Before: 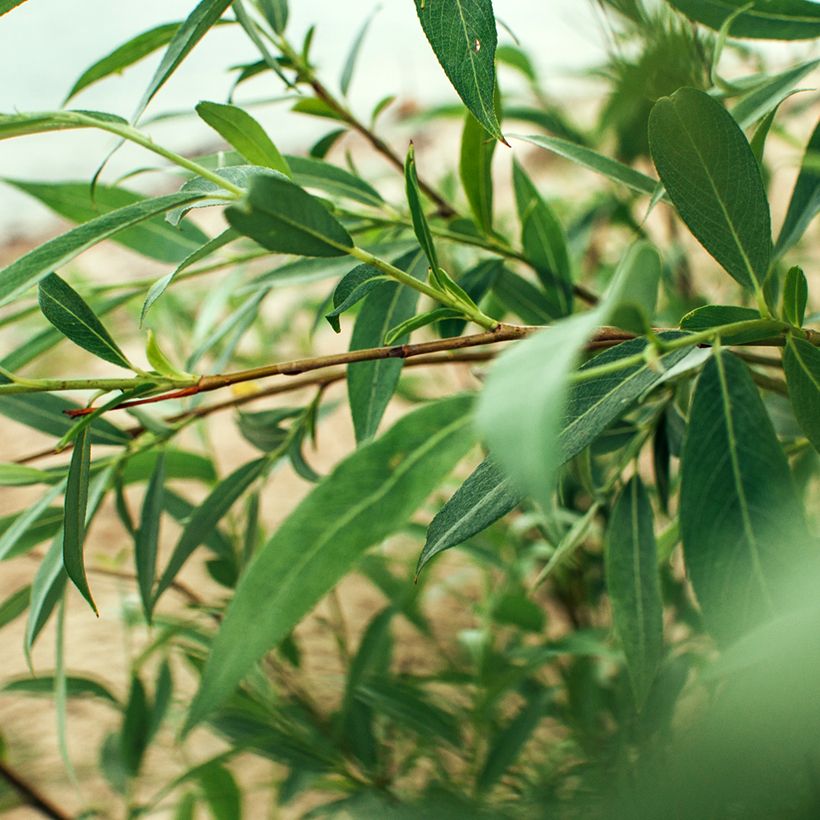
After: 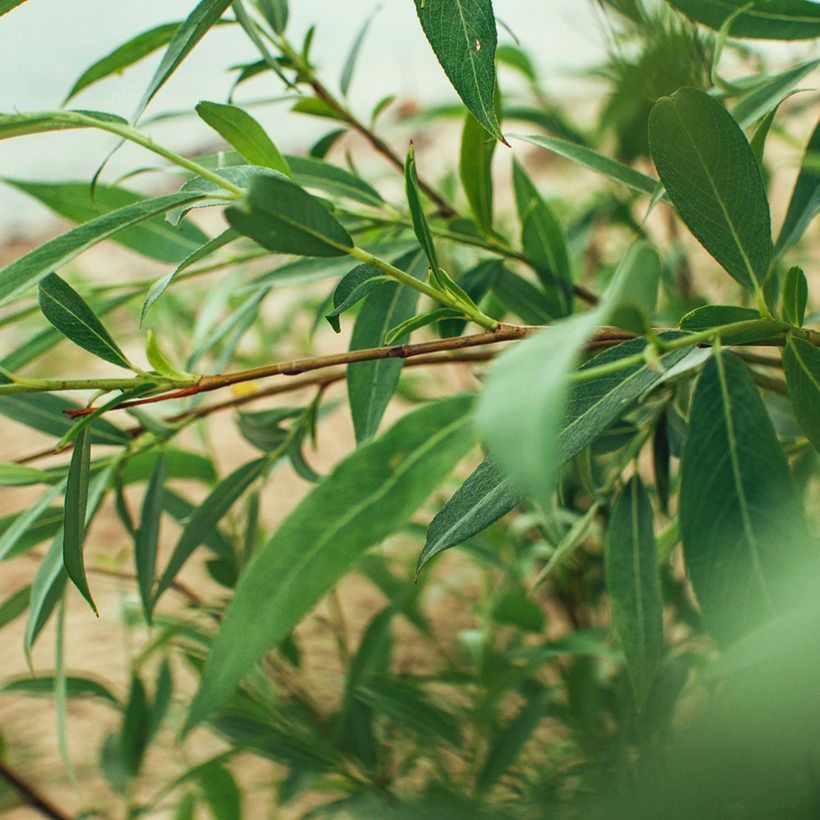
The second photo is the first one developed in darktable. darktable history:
base curve: curves: ch0 [(0, 0) (0.303, 0.277) (1, 1)], preserve colors none
contrast brightness saturation: contrast -0.116
